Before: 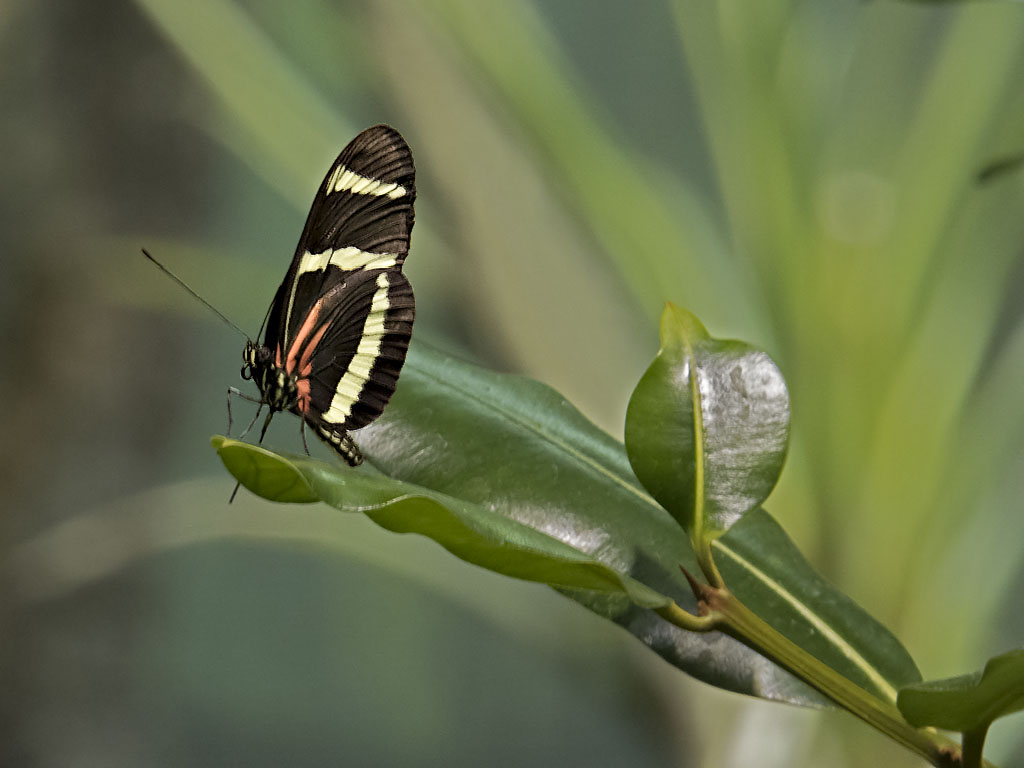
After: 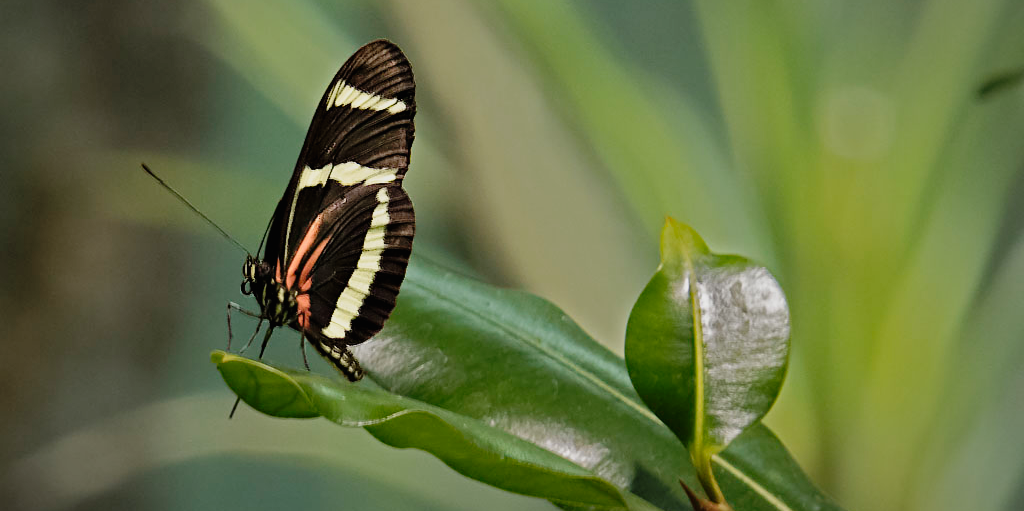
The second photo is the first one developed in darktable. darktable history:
tone curve: curves: ch0 [(0, 0.009) (0.105, 0.069) (0.195, 0.154) (0.289, 0.278) (0.384, 0.391) (0.513, 0.53) (0.66, 0.667) (0.895, 0.863) (1, 0.919)]; ch1 [(0, 0) (0.161, 0.092) (0.35, 0.33) (0.403, 0.395) (0.456, 0.469) (0.502, 0.499) (0.519, 0.514) (0.576, 0.587) (0.642, 0.645) (0.701, 0.742) (1, 0.942)]; ch2 [(0, 0) (0.371, 0.362) (0.437, 0.437) (0.501, 0.5) (0.53, 0.528) (0.569, 0.551) (0.619, 0.58) (0.883, 0.752) (1, 0.929)], preserve colors none
crop: top 11.185%, bottom 22.16%
vignetting: fall-off radius 100.2%, width/height ratio 1.343, unbound false
